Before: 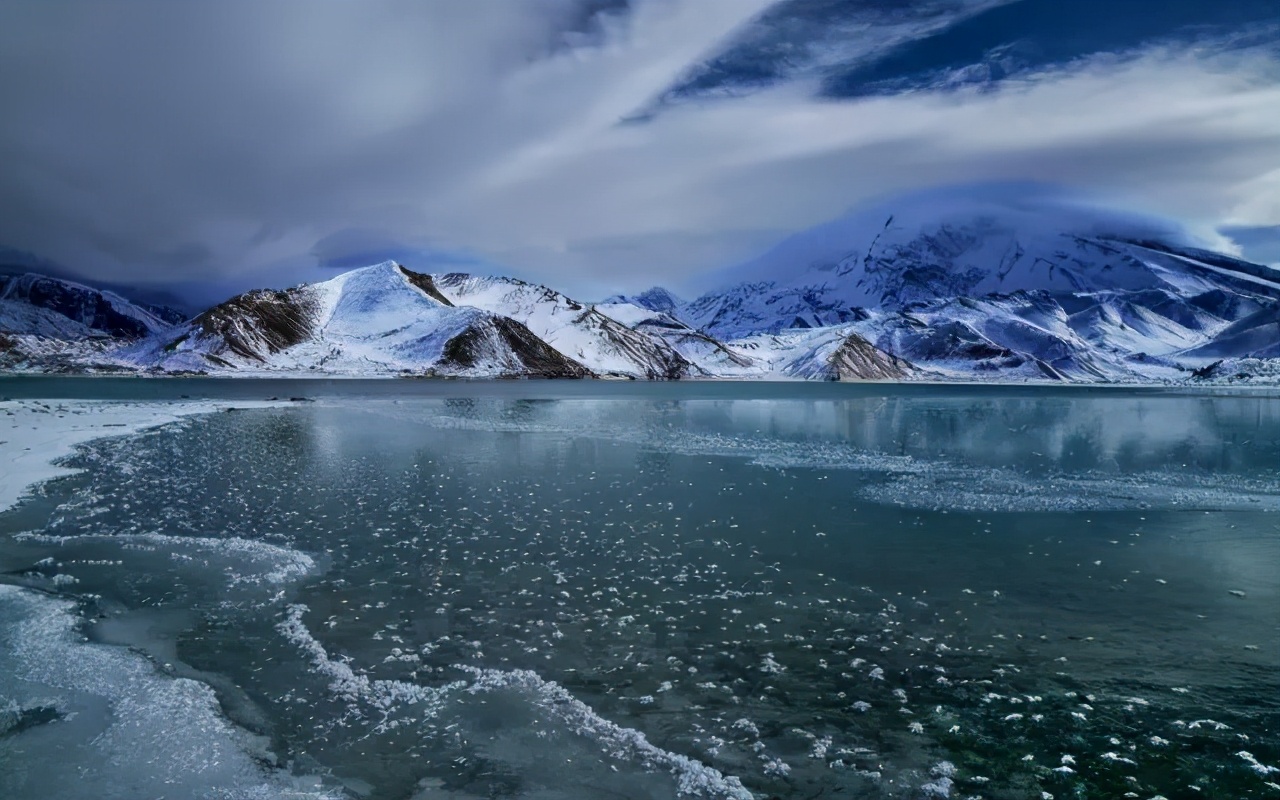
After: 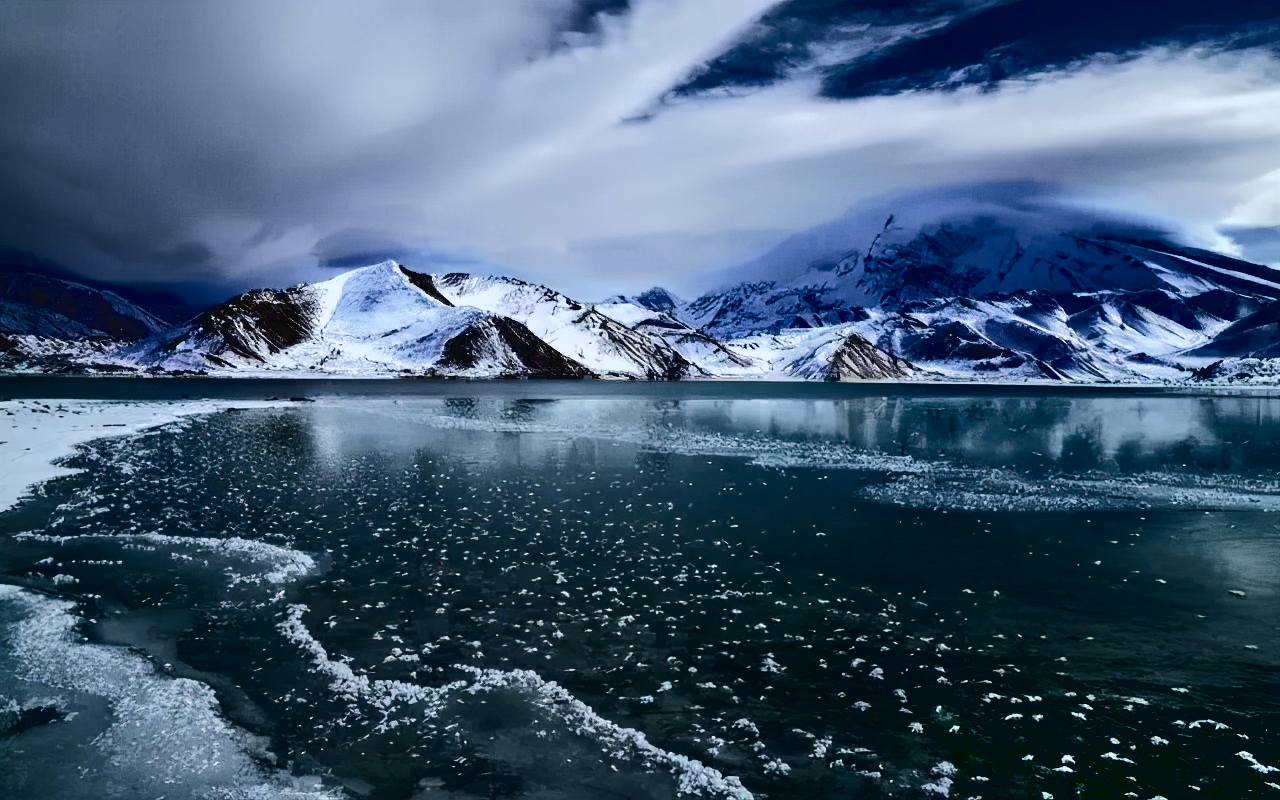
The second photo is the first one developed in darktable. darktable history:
tone curve: curves: ch0 [(0, 0) (0.003, 0.043) (0.011, 0.043) (0.025, 0.035) (0.044, 0.042) (0.069, 0.035) (0.1, 0.03) (0.136, 0.017) (0.177, 0.03) (0.224, 0.06) (0.277, 0.118) (0.335, 0.189) (0.399, 0.297) (0.468, 0.483) (0.543, 0.631) (0.623, 0.746) (0.709, 0.823) (0.801, 0.944) (0.898, 0.966) (1, 1)], color space Lab, independent channels, preserve colors none
